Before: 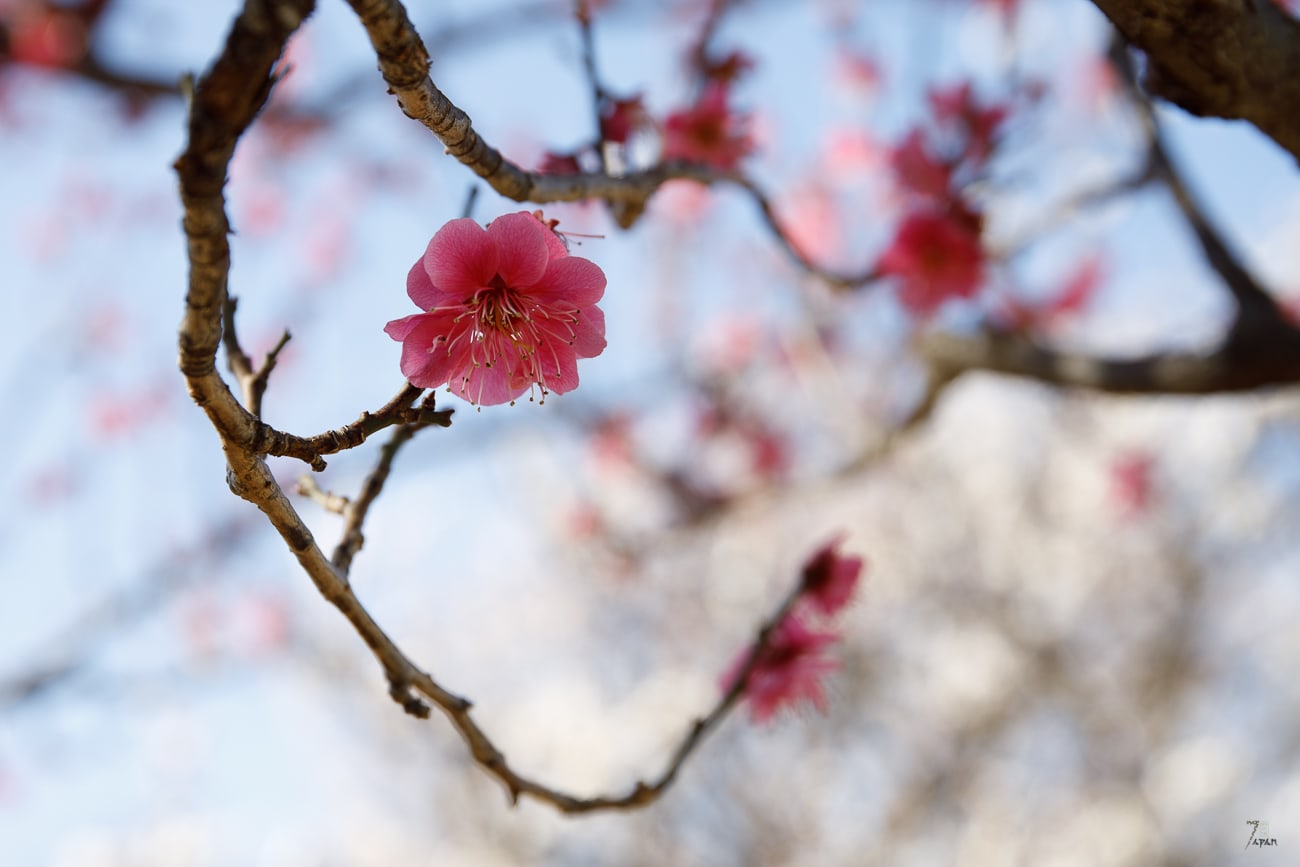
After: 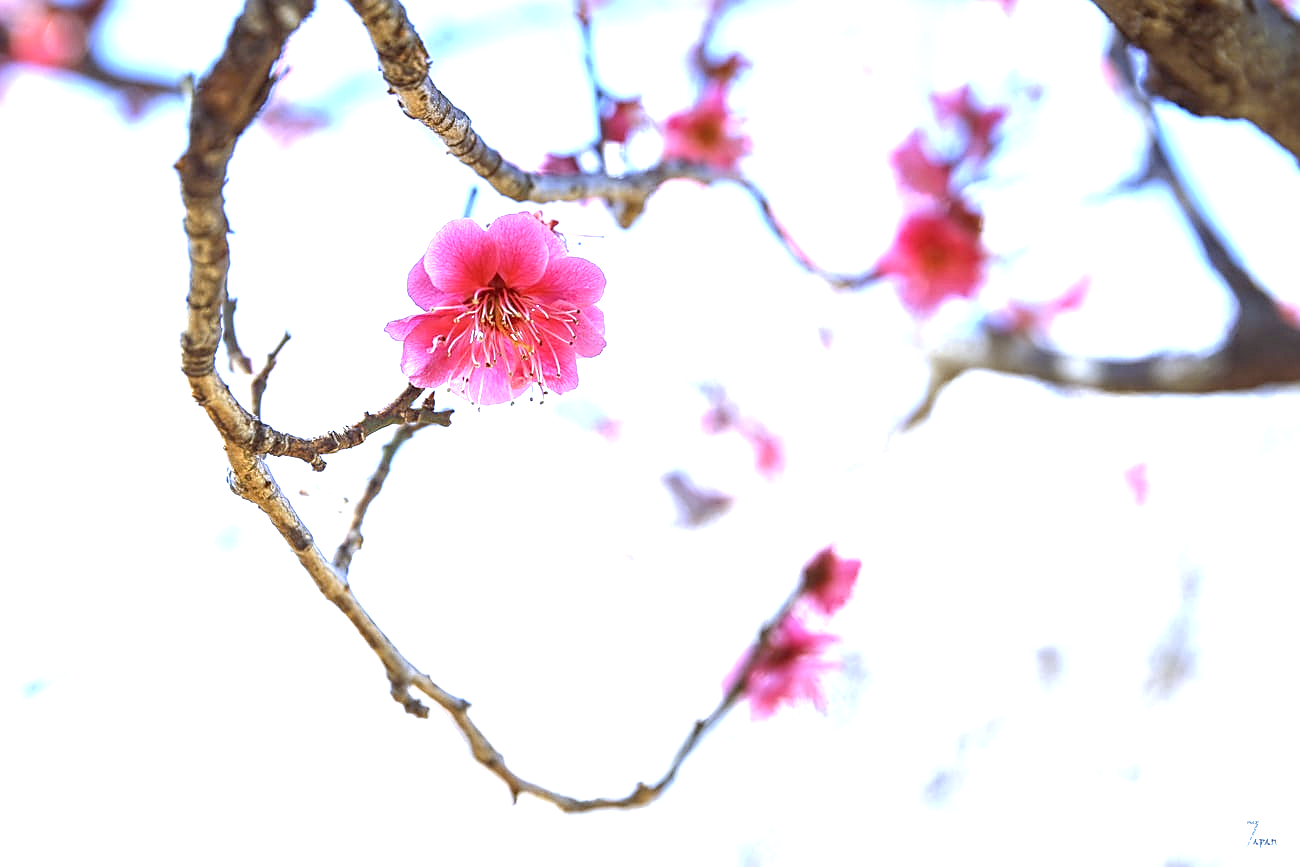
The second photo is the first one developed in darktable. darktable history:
sharpen: on, module defaults
white balance: red 0.871, blue 1.249
exposure: black level correction 0, exposure 1.9 EV, compensate highlight preservation false
local contrast: on, module defaults
